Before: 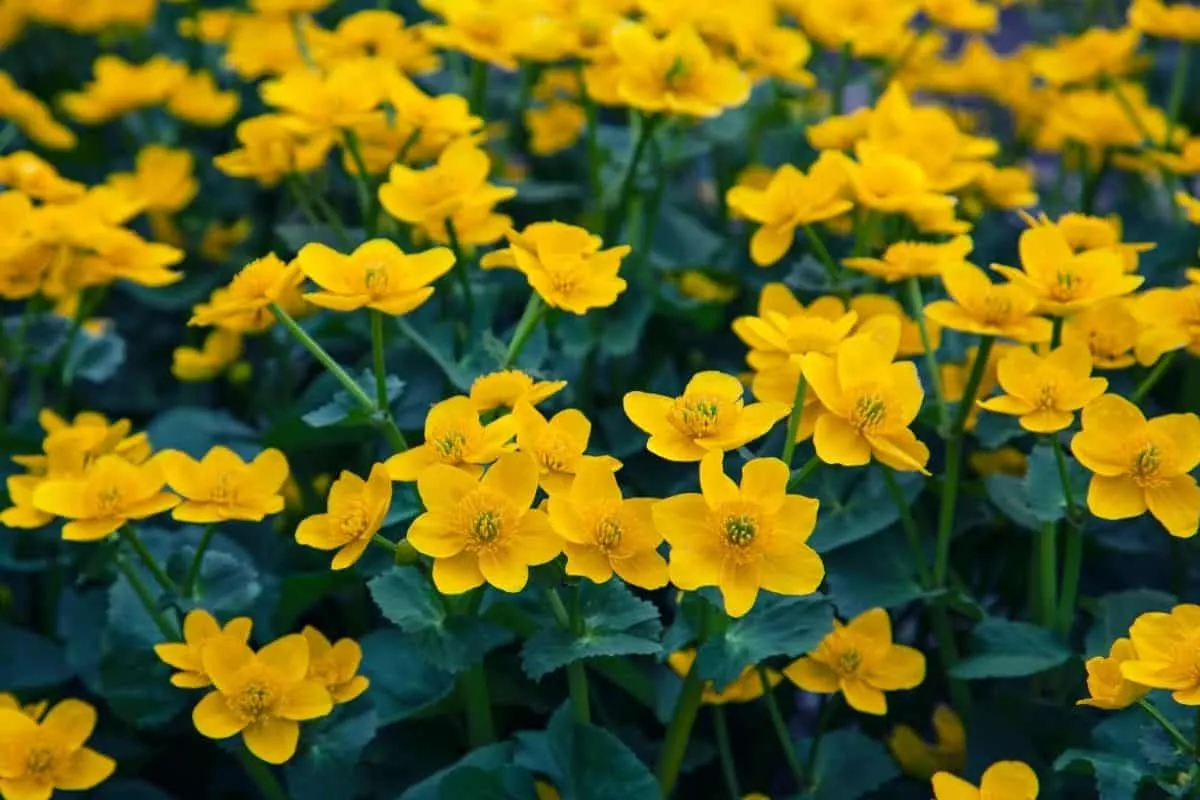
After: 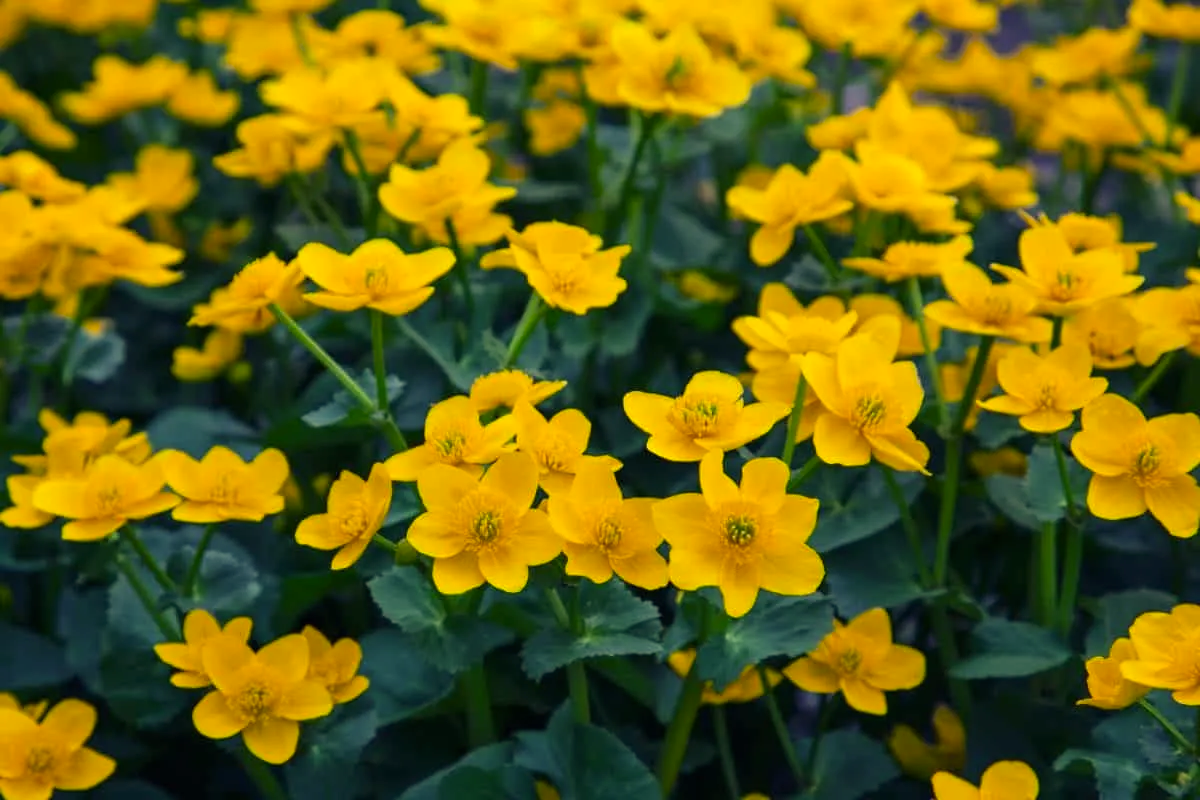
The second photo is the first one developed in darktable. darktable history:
exposure: exposure -0.025 EV, compensate exposure bias true, compensate highlight preservation false
color correction: highlights a* 2.38, highlights b* 23.18
